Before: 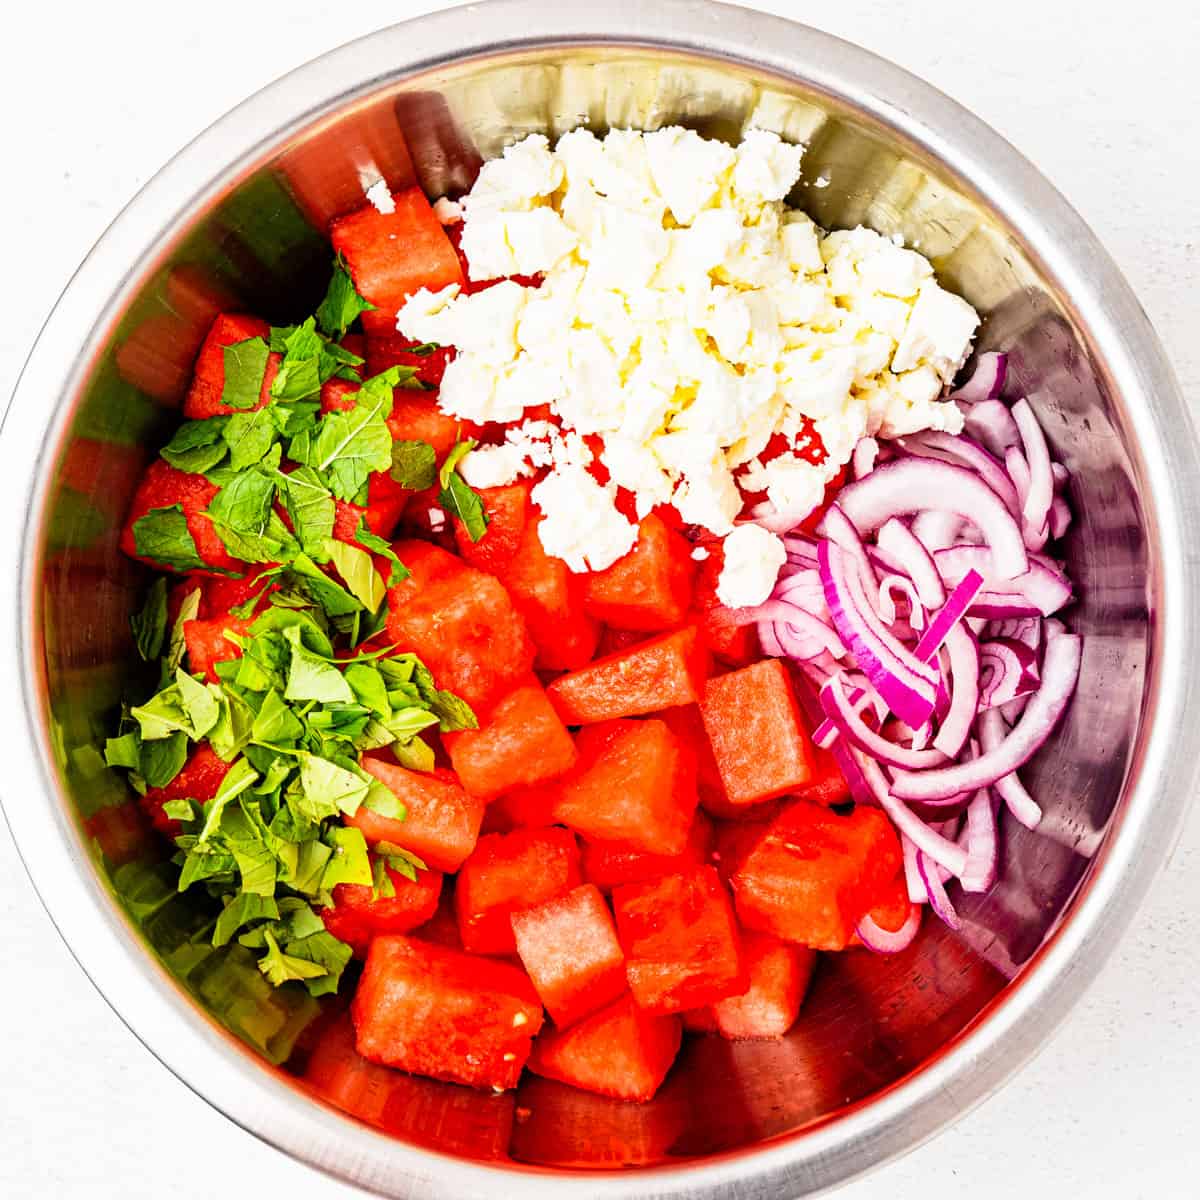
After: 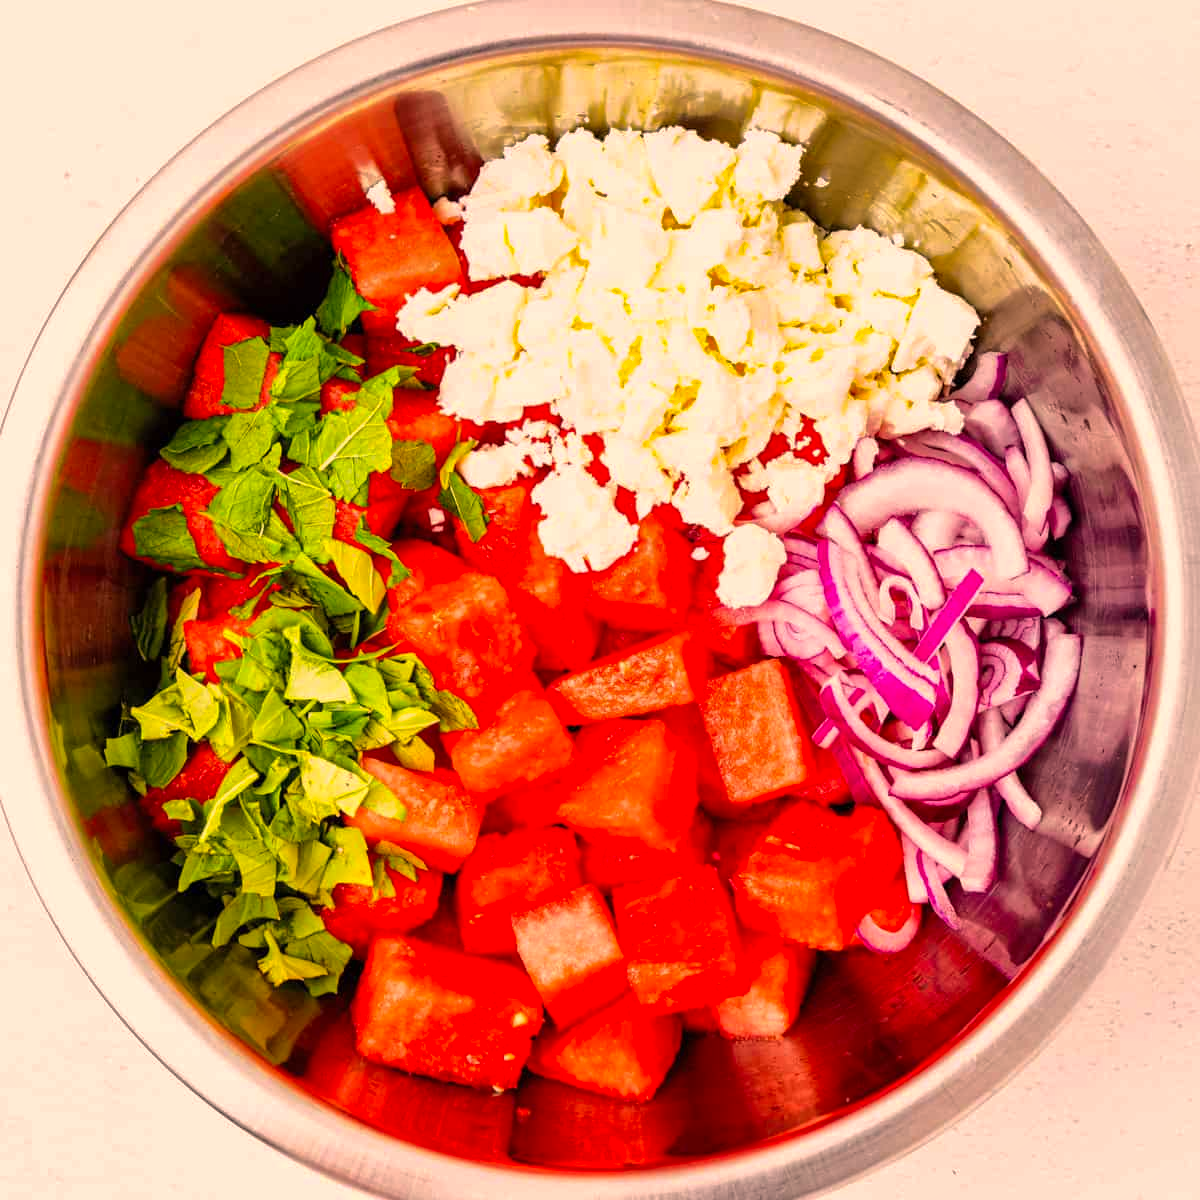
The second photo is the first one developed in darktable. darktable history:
color correction: highlights a* 17.86, highlights b* 19.2
shadows and highlights: shadows 29.98, highlights color adjustment 72.84%
